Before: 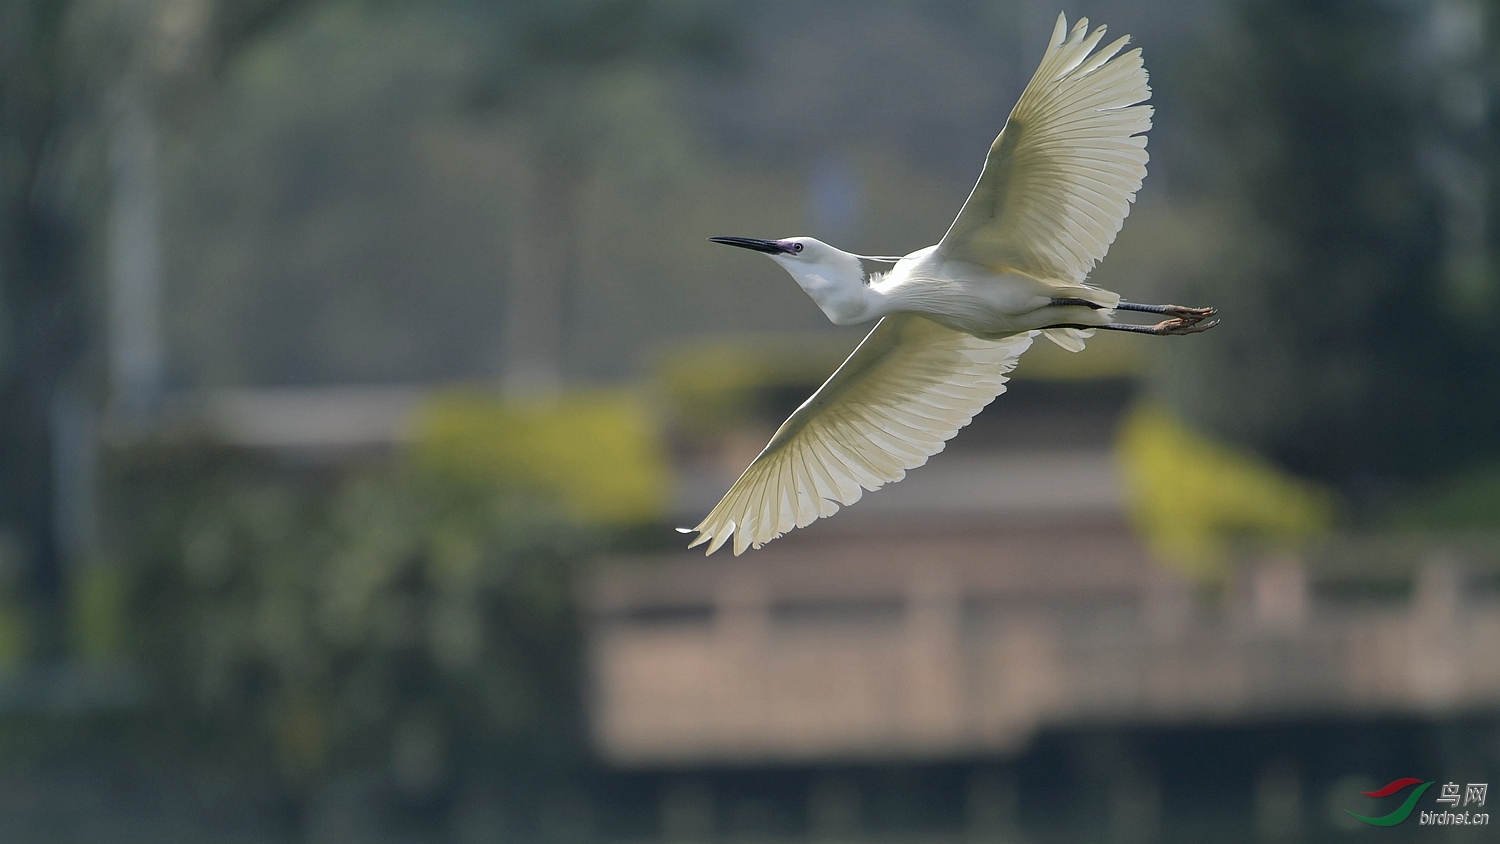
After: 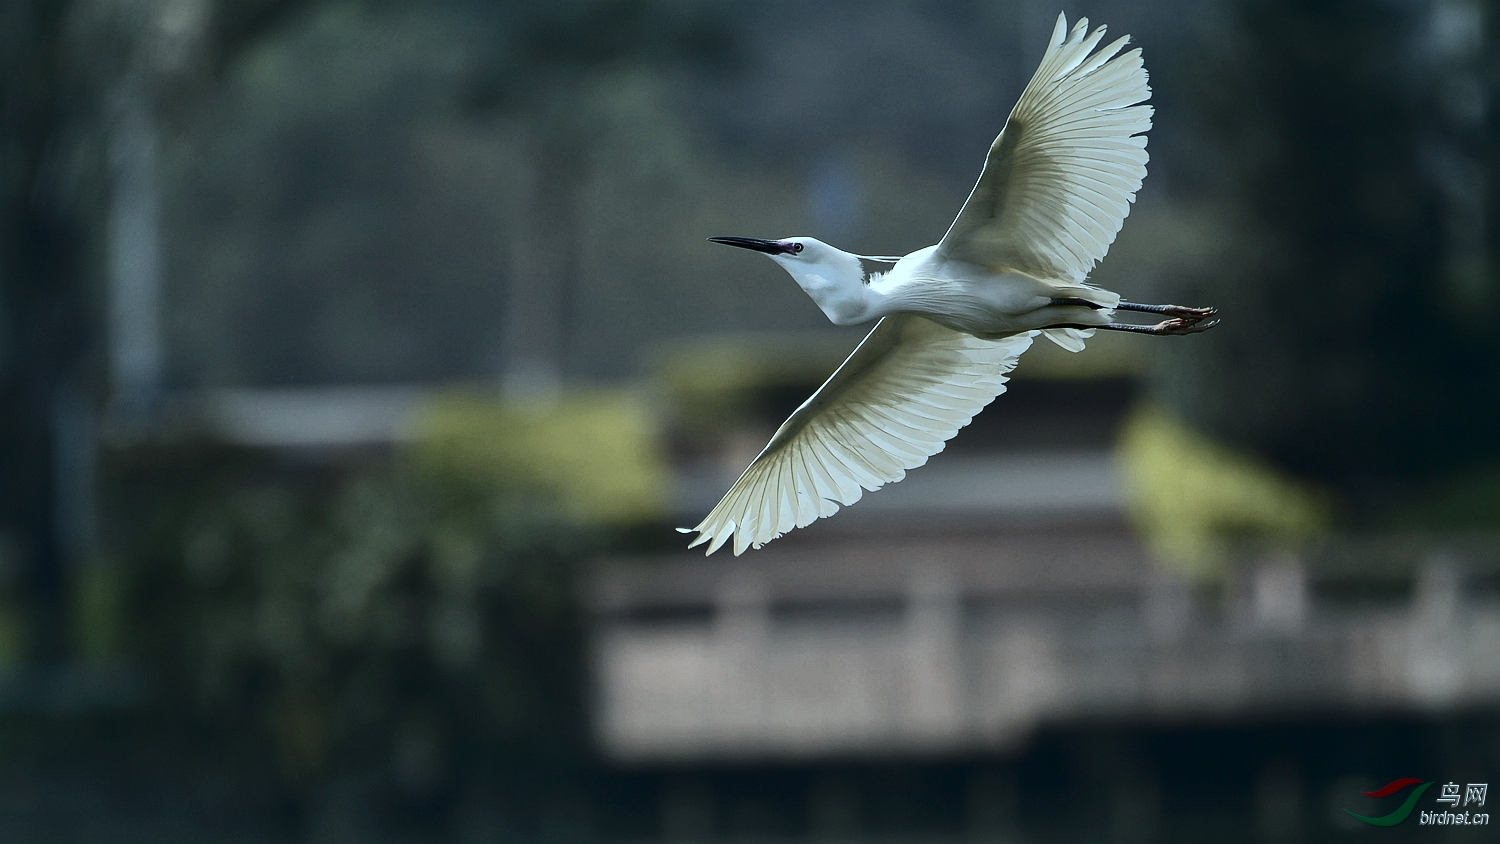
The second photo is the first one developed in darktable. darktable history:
color correction: highlights a* -12.18, highlights b* -17.55, saturation 0.714
contrast brightness saturation: contrast 0.304, brightness -0.069, saturation 0.169
